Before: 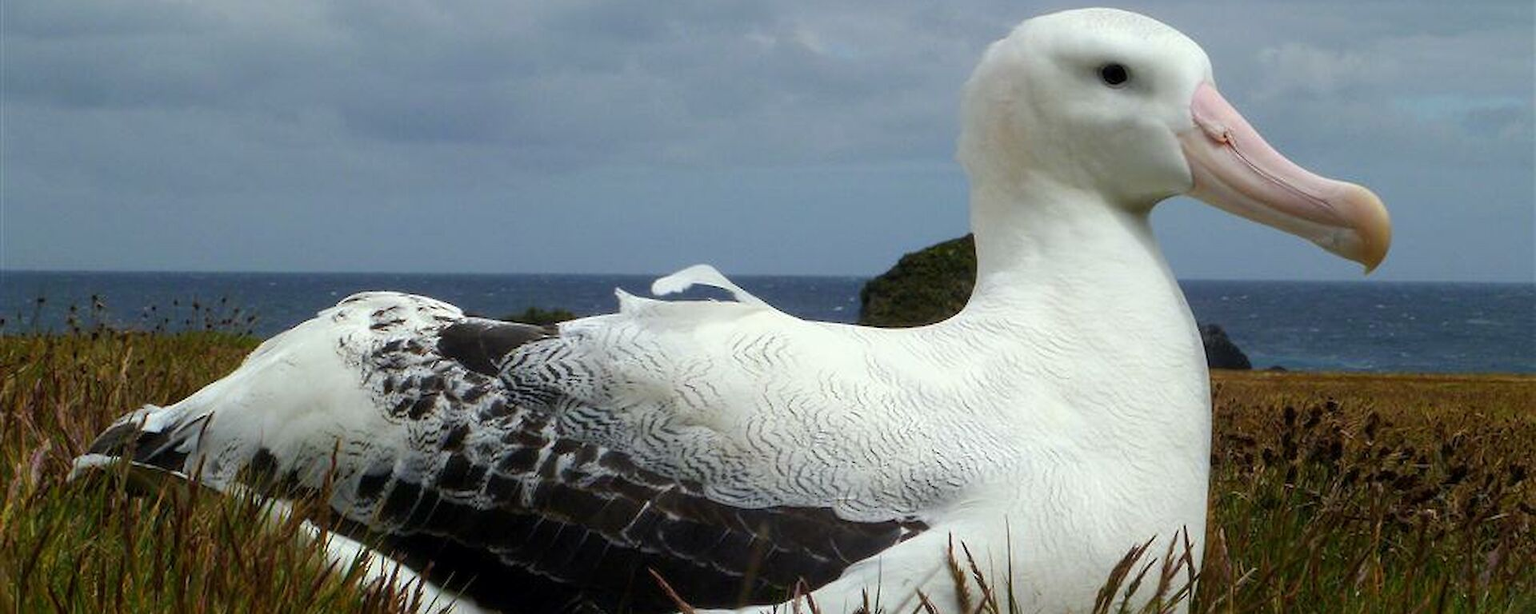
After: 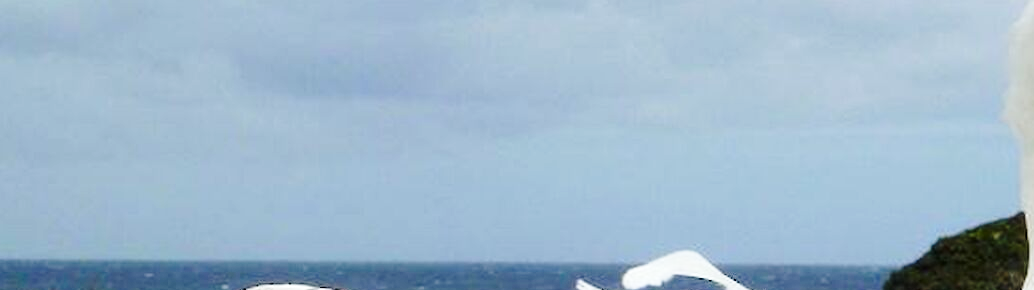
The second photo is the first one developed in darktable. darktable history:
crop: left 10.036%, top 10.542%, right 36.108%, bottom 51.657%
exposure: black level correction 0.001, exposure 0.137 EV, compensate highlight preservation false
base curve: curves: ch0 [(0, 0) (0.028, 0.03) (0.121, 0.232) (0.46, 0.748) (0.859, 0.968) (1, 1)], preserve colors none
